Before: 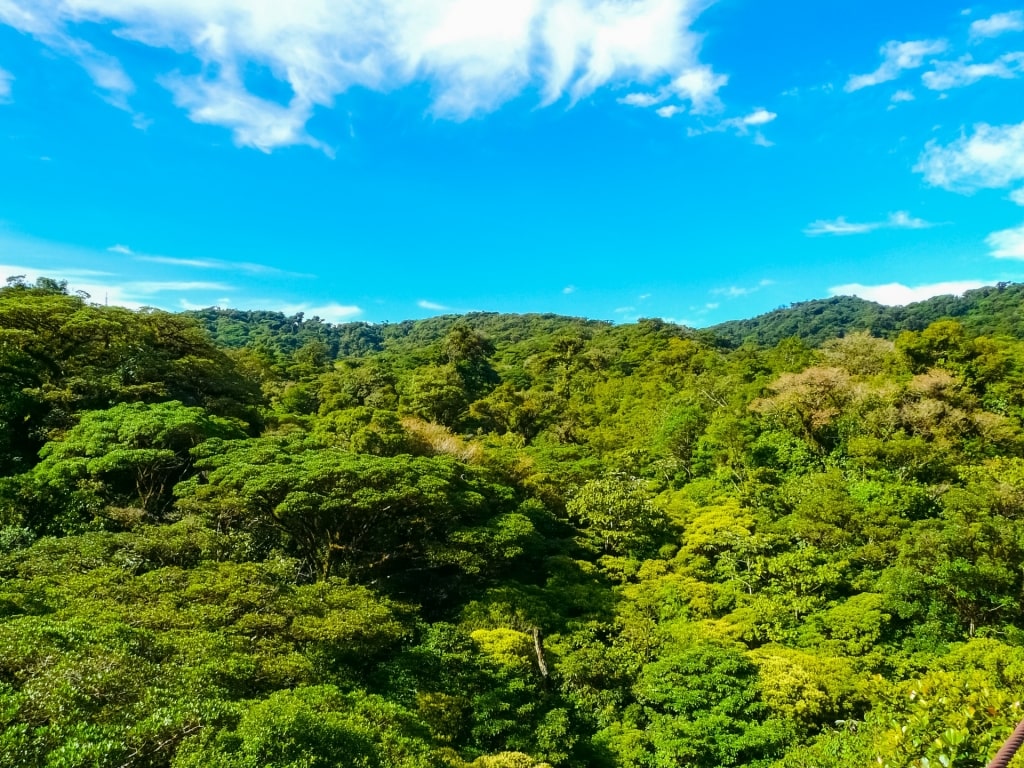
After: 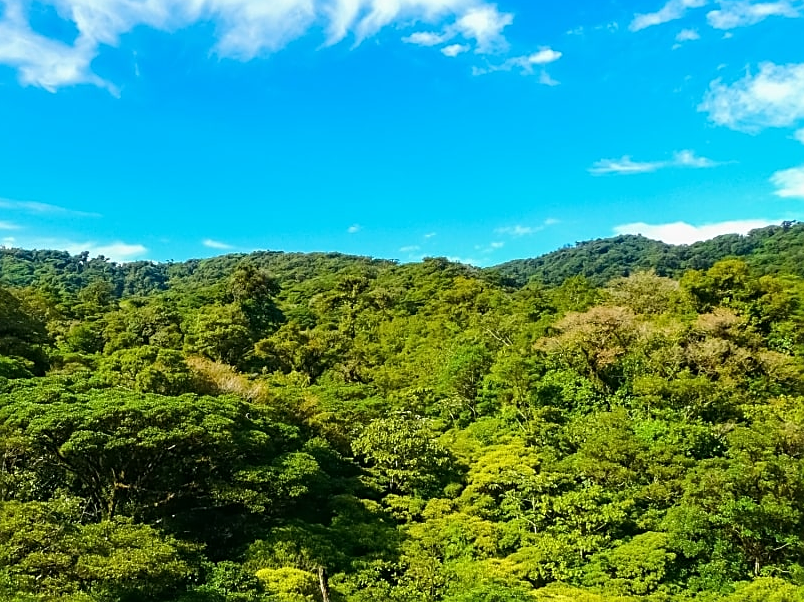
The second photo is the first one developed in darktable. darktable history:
sharpen: on, module defaults
crop and rotate: left 21.084%, top 7.962%, right 0.315%, bottom 13.632%
